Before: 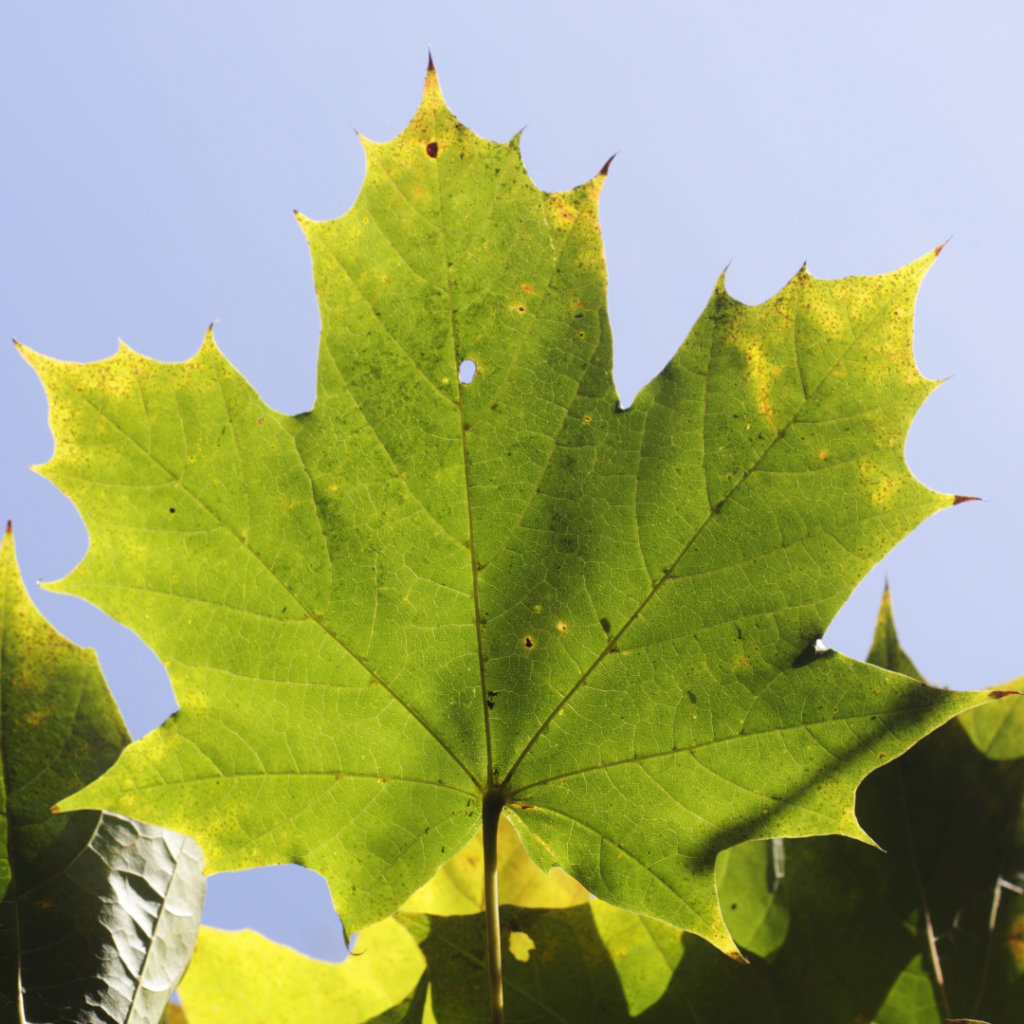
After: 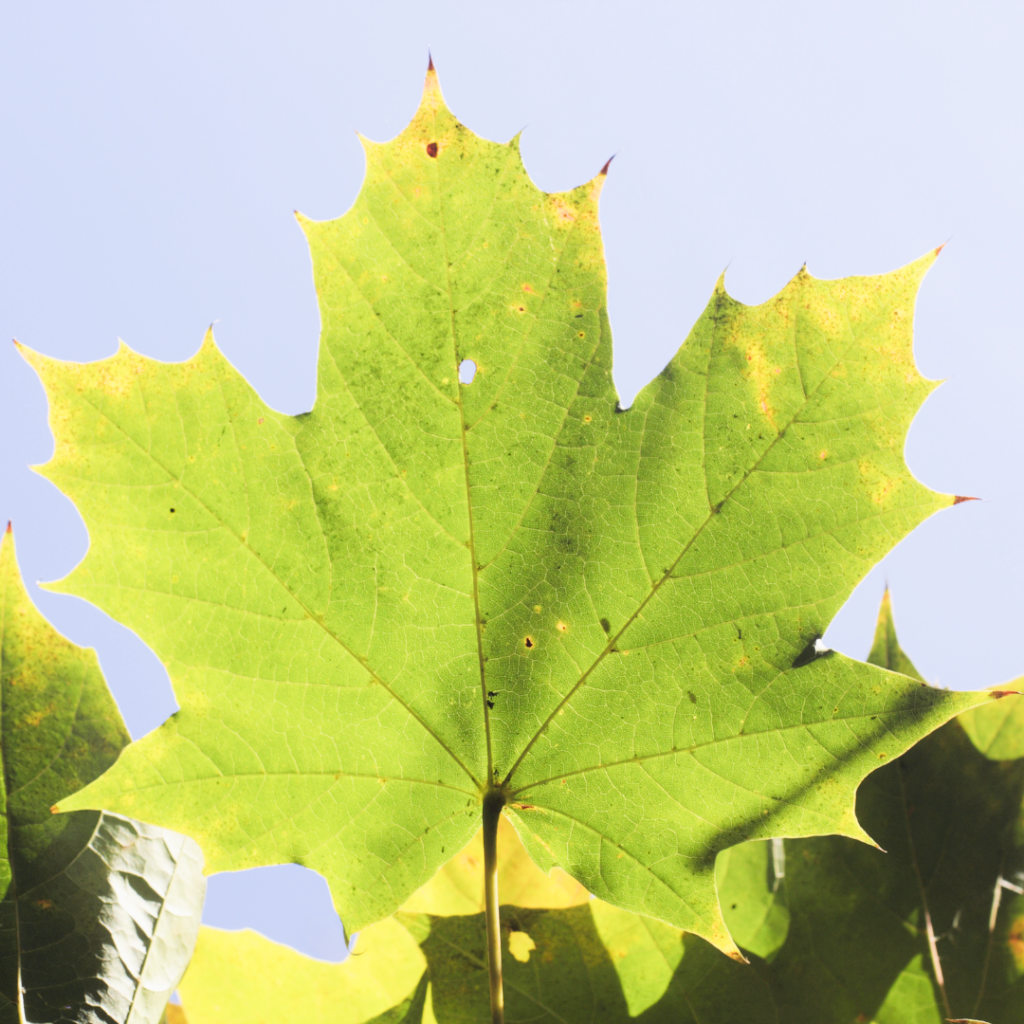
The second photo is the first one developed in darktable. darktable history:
filmic rgb: black relative exposure -7.65 EV, white relative exposure 4.56 EV, hardness 3.61
exposure: black level correction 0, exposure 1.5 EV, compensate exposure bias true, compensate highlight preservation false
tone equalizer: on, module defaults
